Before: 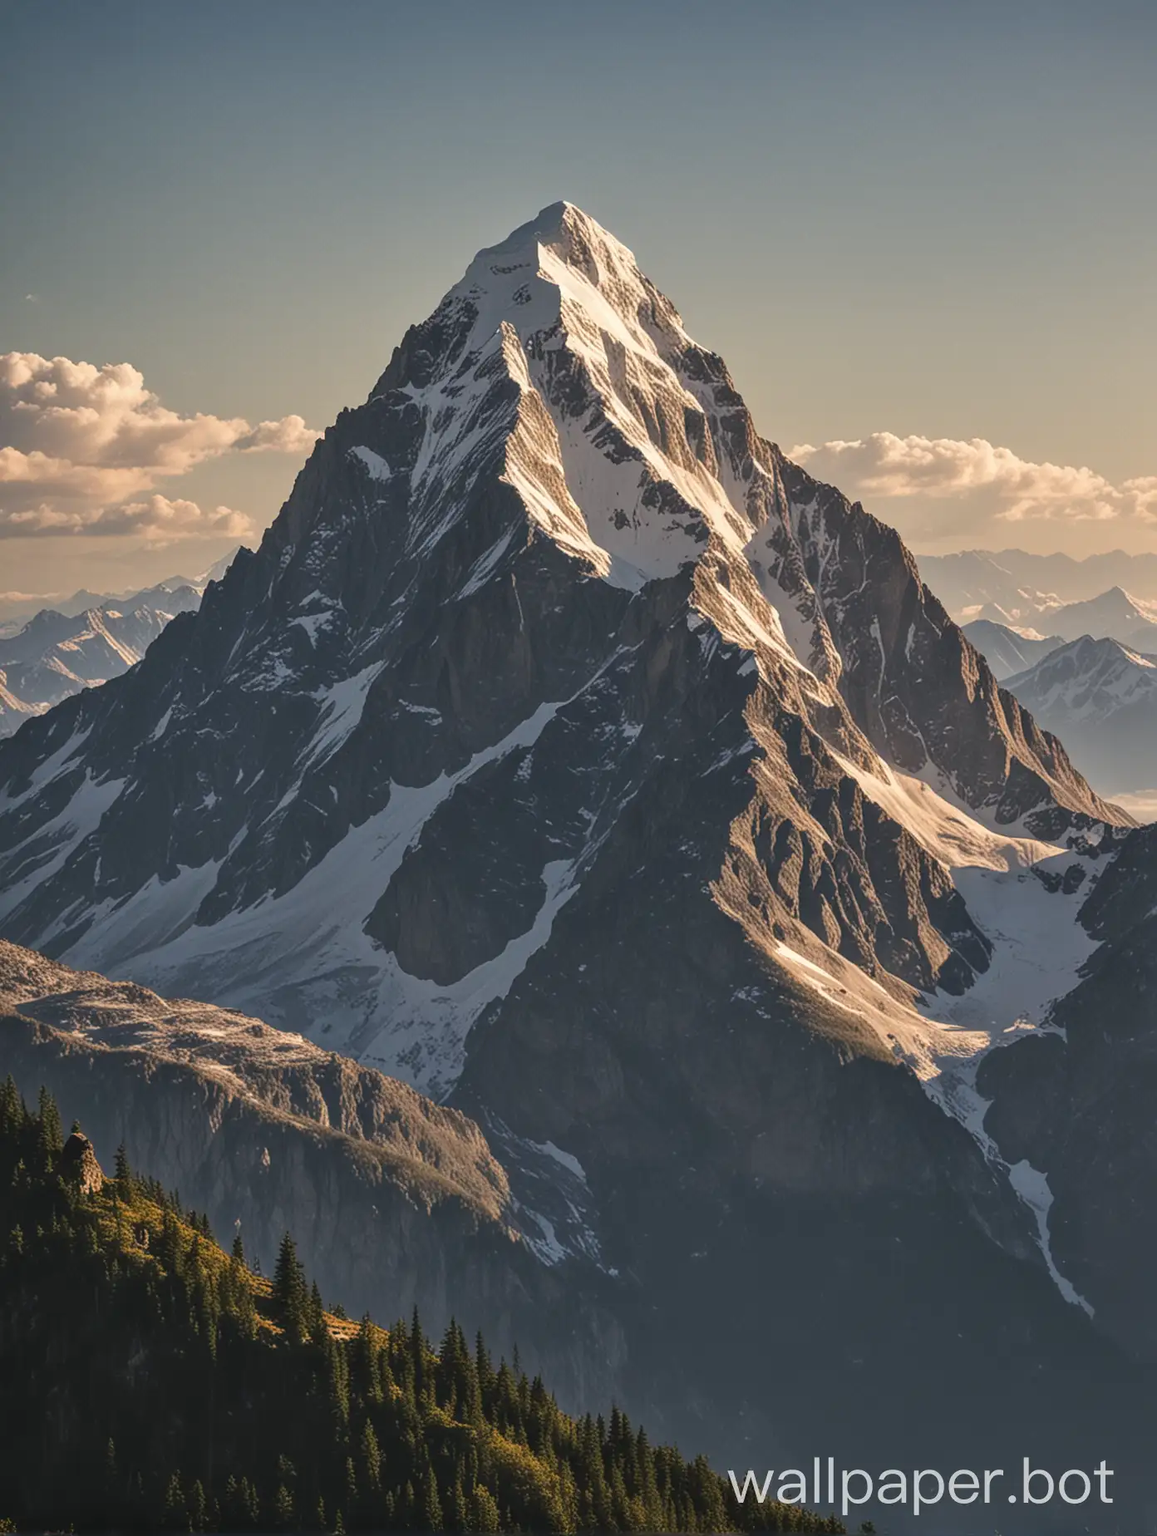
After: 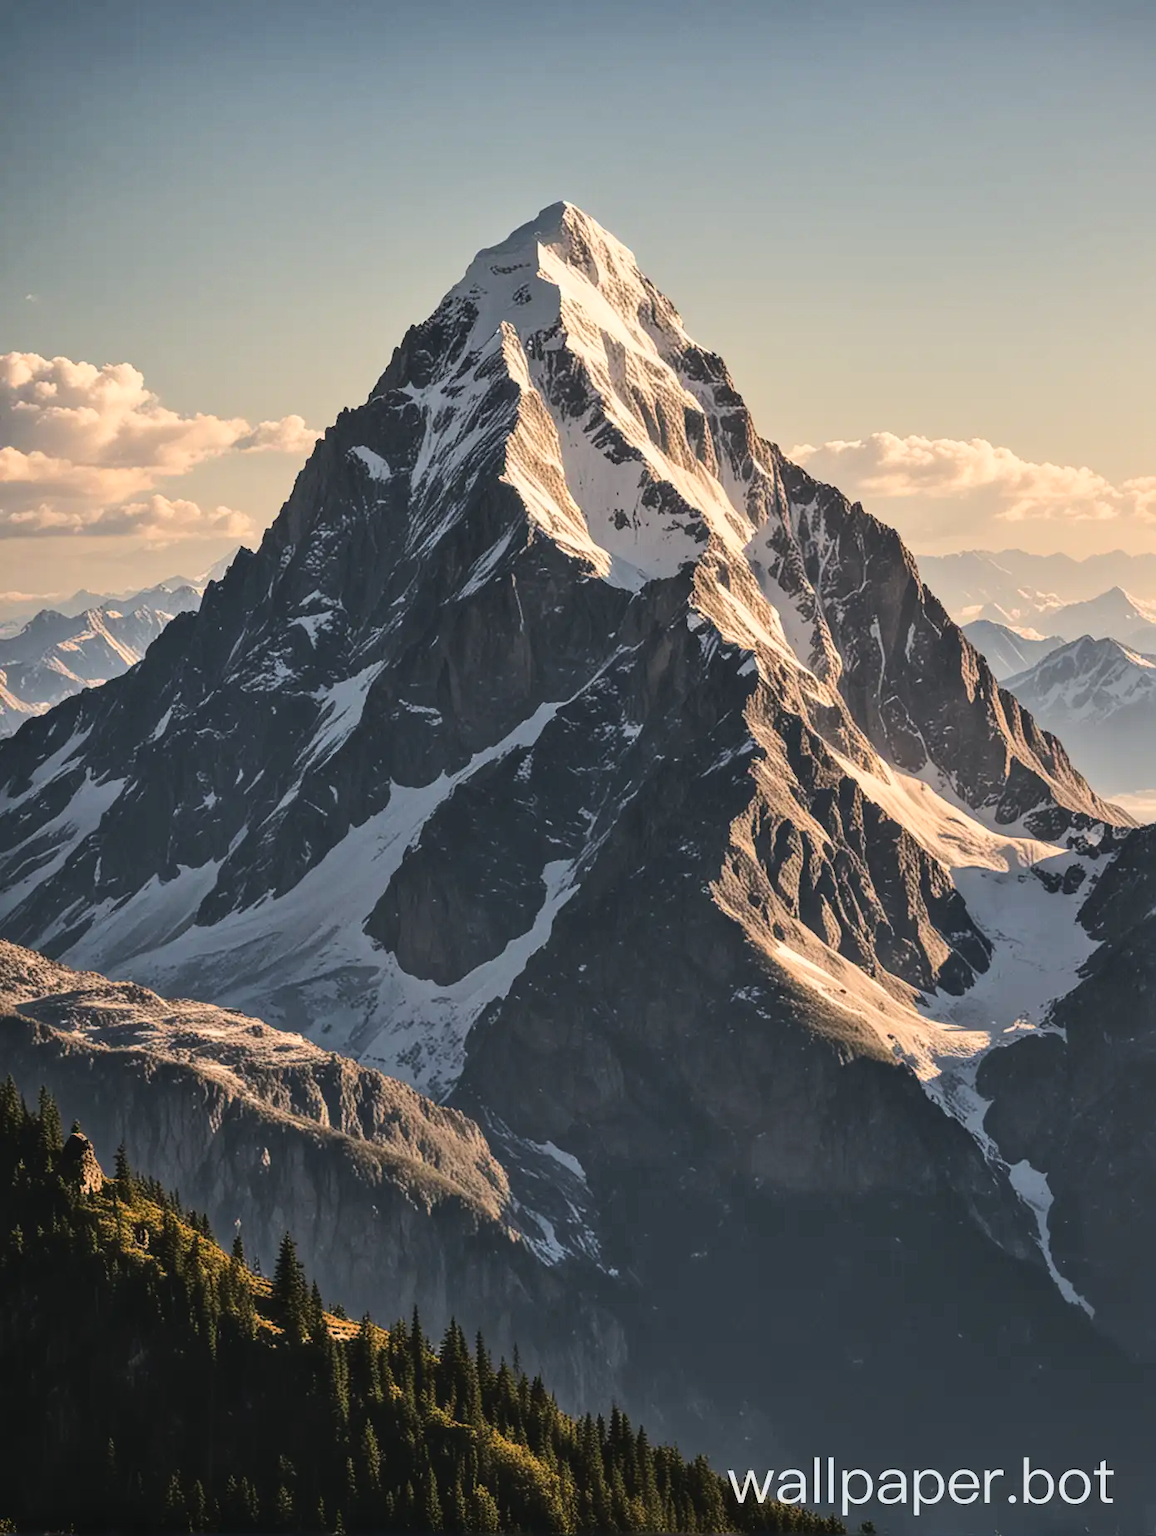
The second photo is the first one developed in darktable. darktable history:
exposure: exposure -0.04 EV, compensate highlight preservation false
base curve: curves: ch0 [(0, 0) (0.032, 0.025) (0.121, 0.166) (0.206, 0.329) (0.605, 0.79) (1, 1)]
